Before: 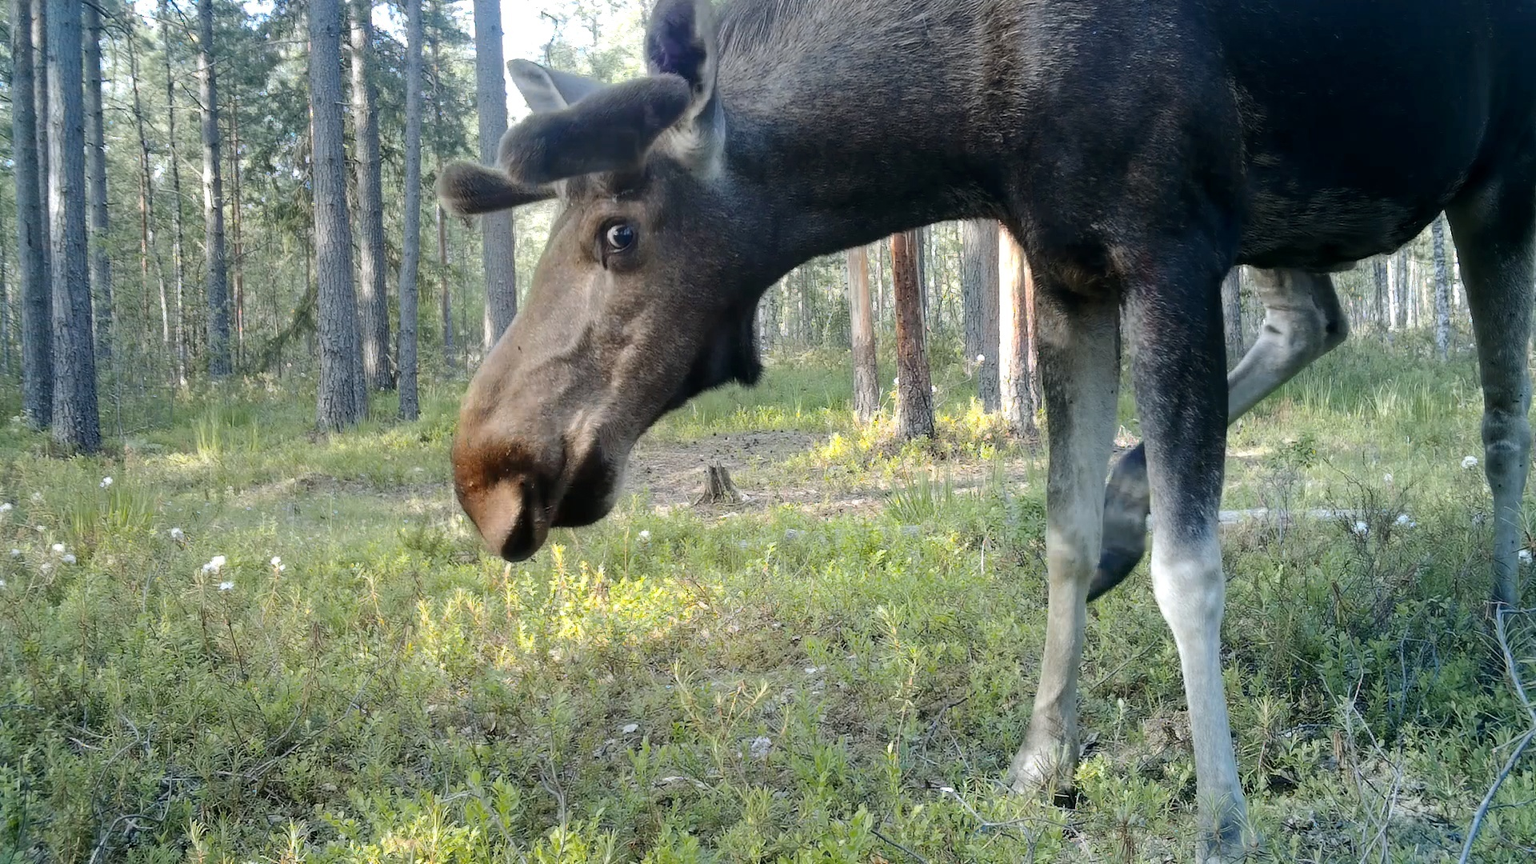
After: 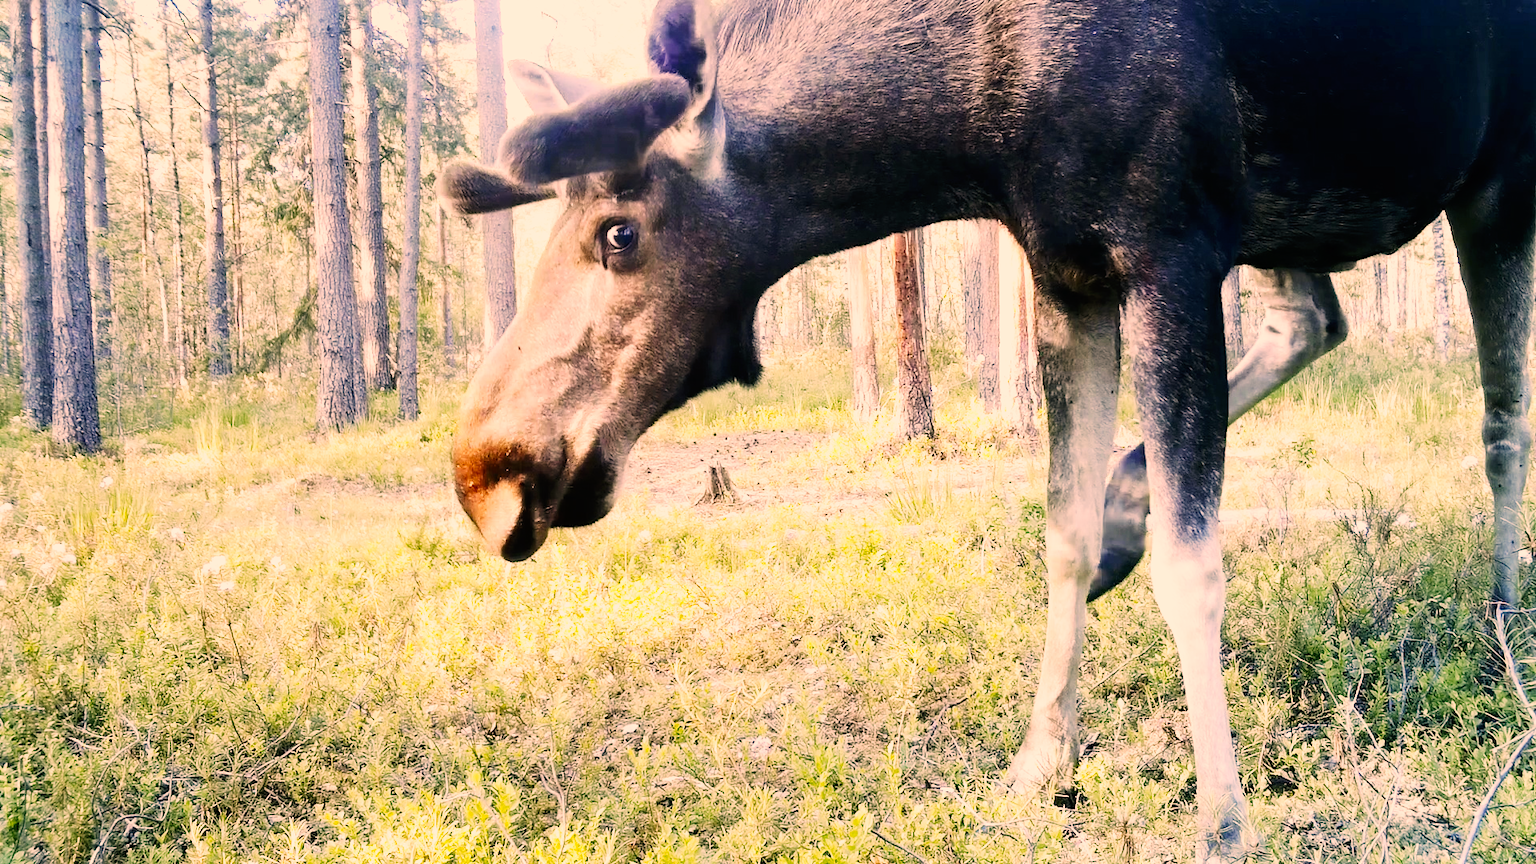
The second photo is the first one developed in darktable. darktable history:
base curve: curves: ch0 [(0, 0) (0.007, 0.004) (0.027, 0.03) (0.046, 0.07) (0.207, 0.54) (0.442, 0.872) (0.673, 0.972) (1, 1)], preserve colors none
color correction: highlights a* 22.66, highlights b* 21.46
